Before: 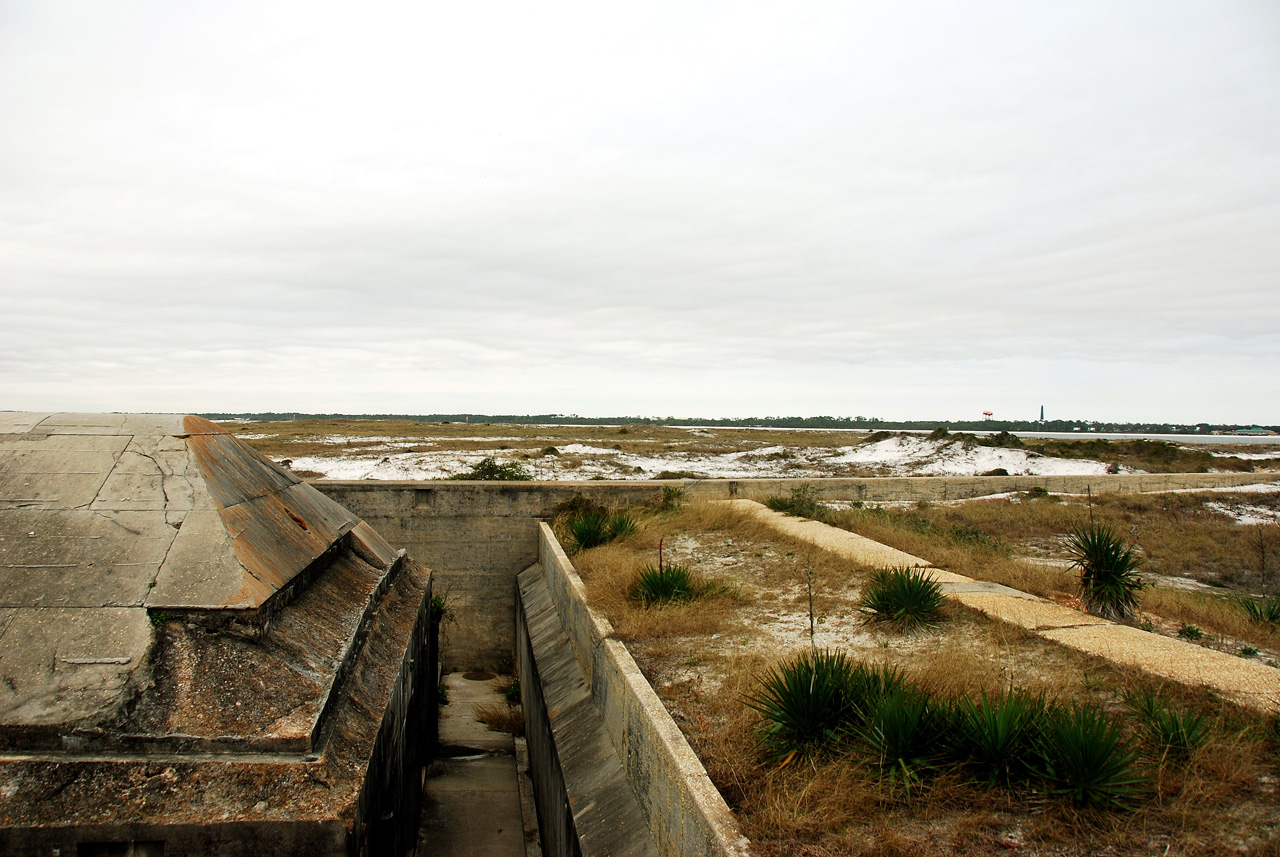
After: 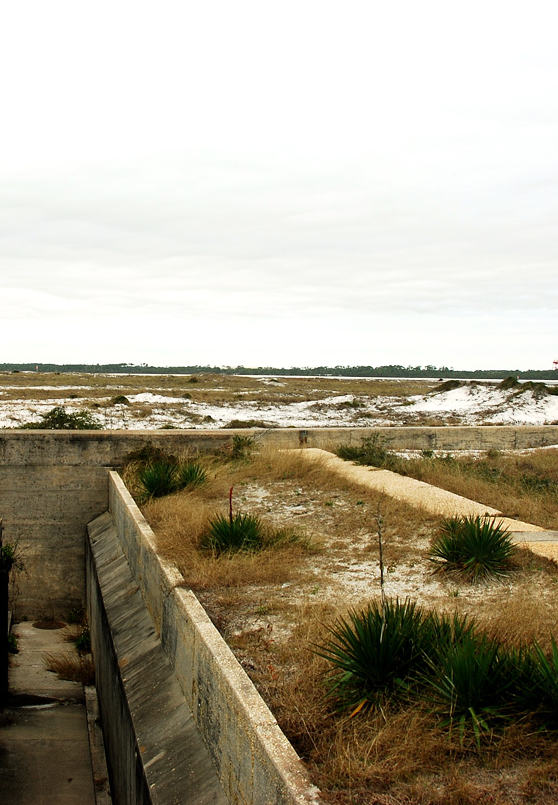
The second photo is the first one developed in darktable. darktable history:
shadows and highlights: shadows -11.87, white point adjustment 3.92, highlights 26.94
crop: left 33.652%, top 6.047%, right 22.738%
